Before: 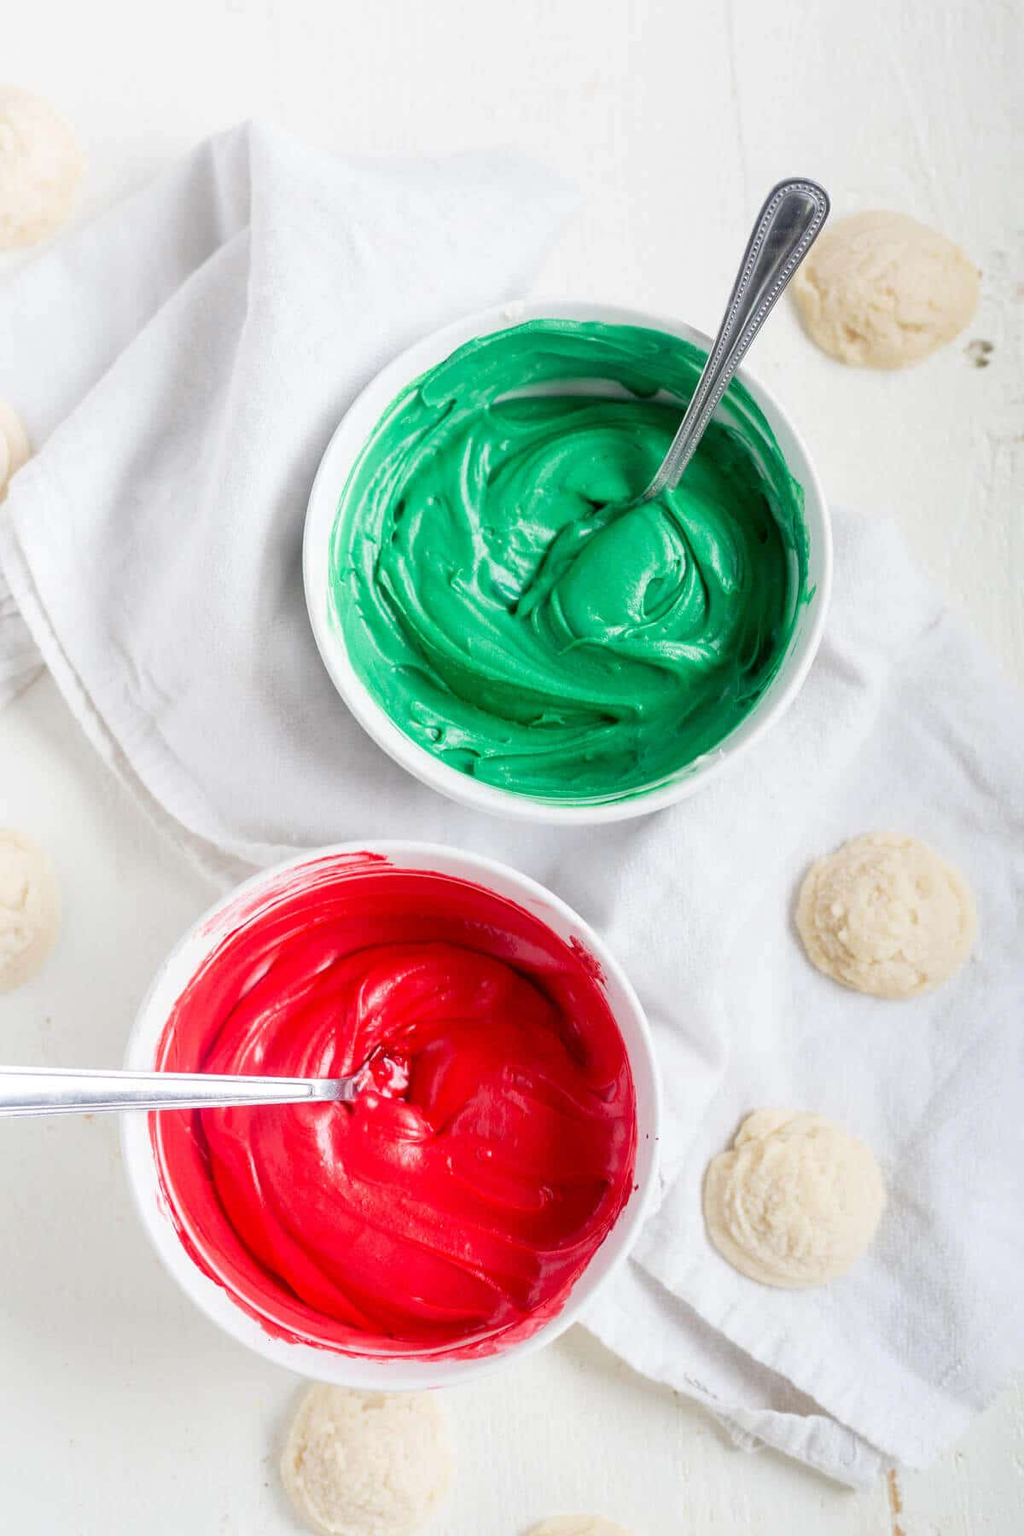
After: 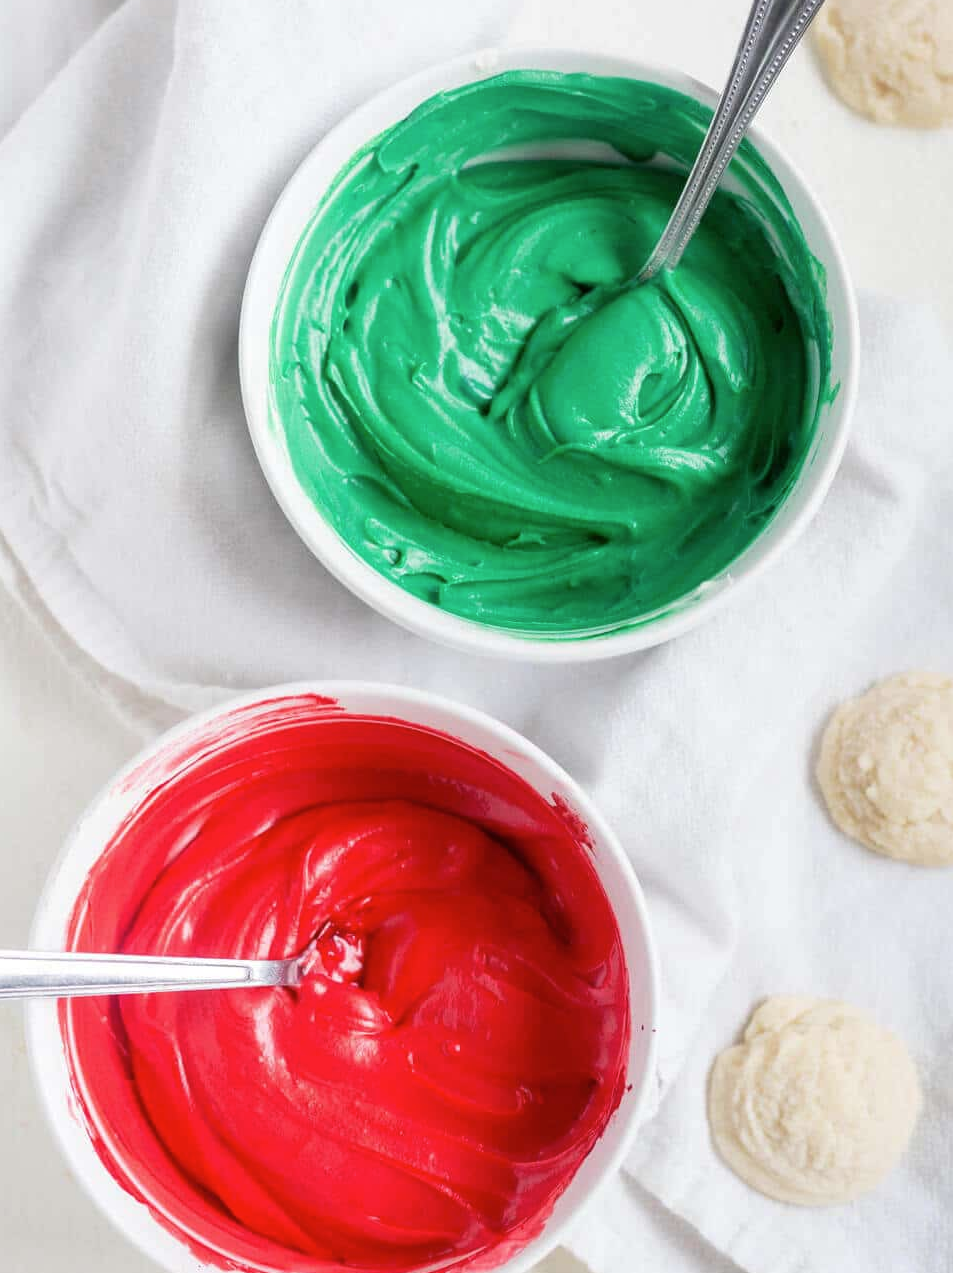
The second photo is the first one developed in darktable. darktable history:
crop: left 9.712%, top 16.928%, right 10.845%, bottom 12.332%
contrast brightness saturation: saturation -0.05
exposure: compensate highlight preservation false
